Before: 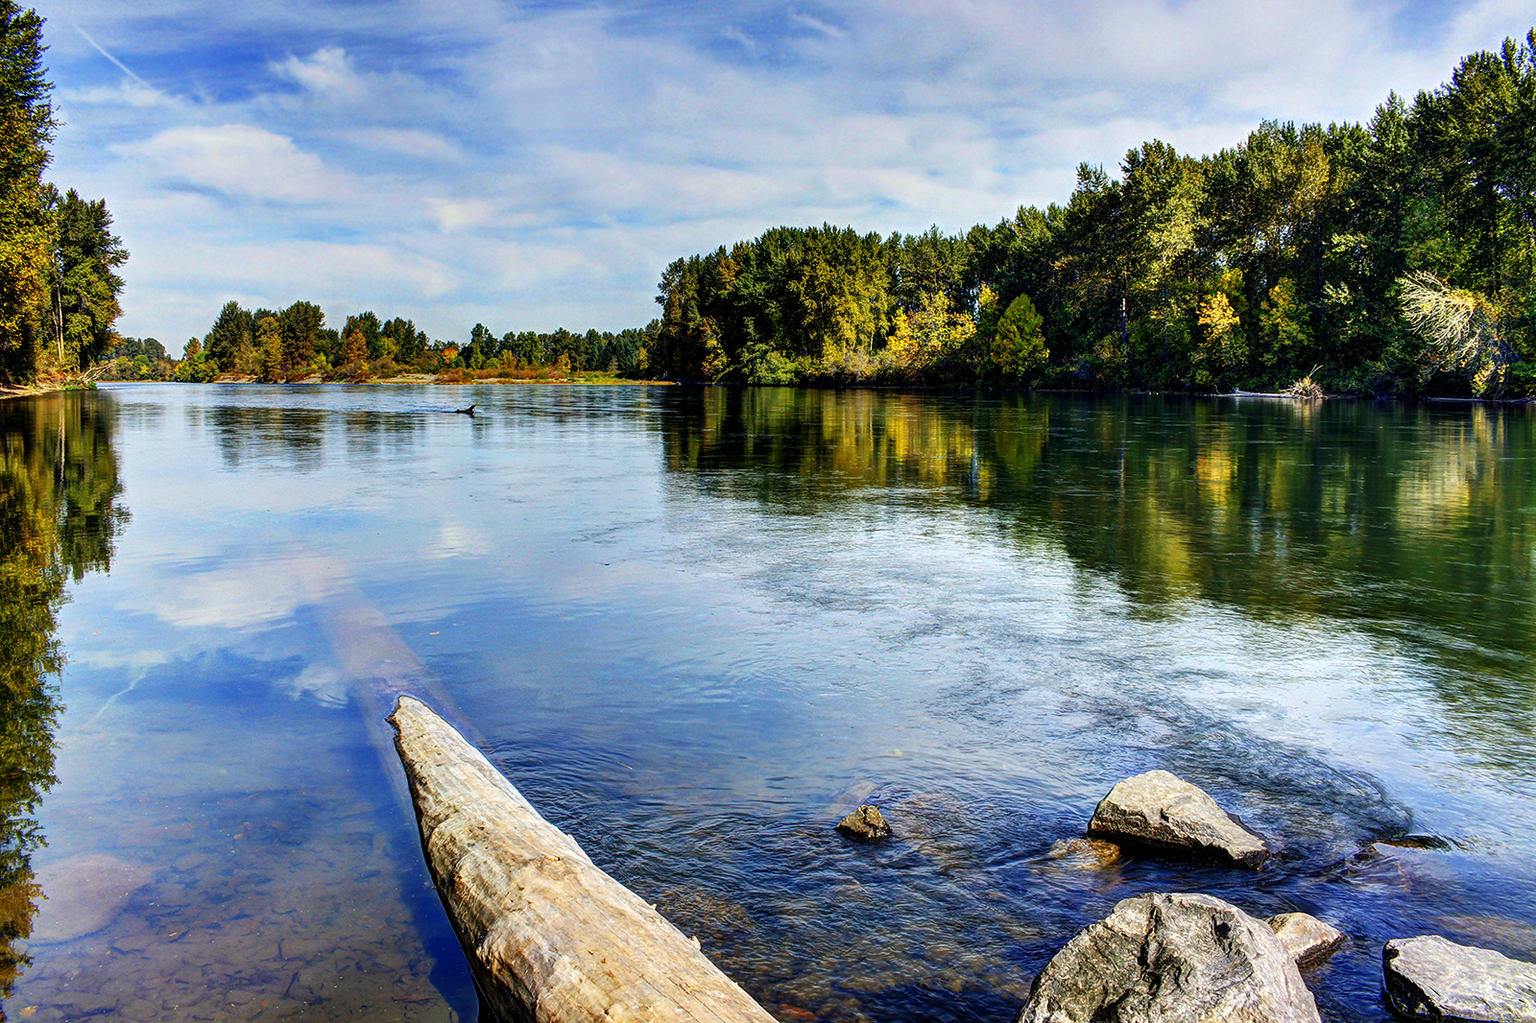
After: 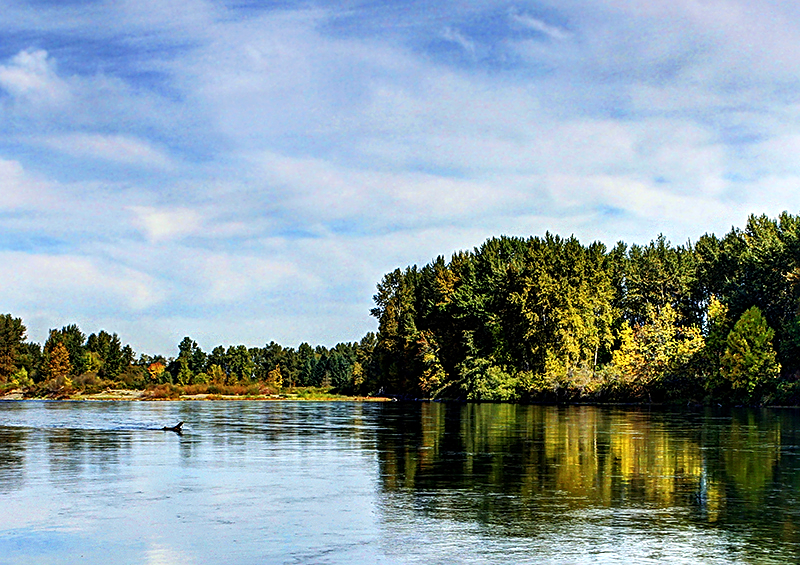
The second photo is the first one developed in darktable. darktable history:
color balance rgb: highlights gain › luminance 18.006%, perceptual saturation grading › global saturation 0.967%
crop: left 19.548%, right 30.41%, bottom 46.944%
sharpen: on, module defaults
